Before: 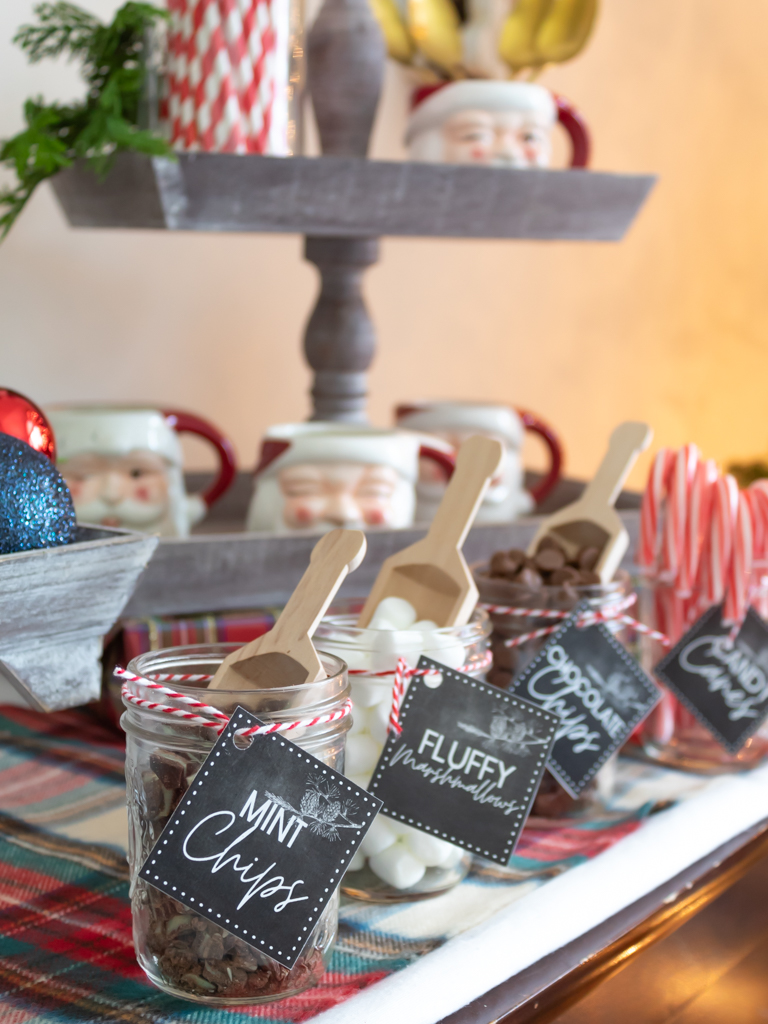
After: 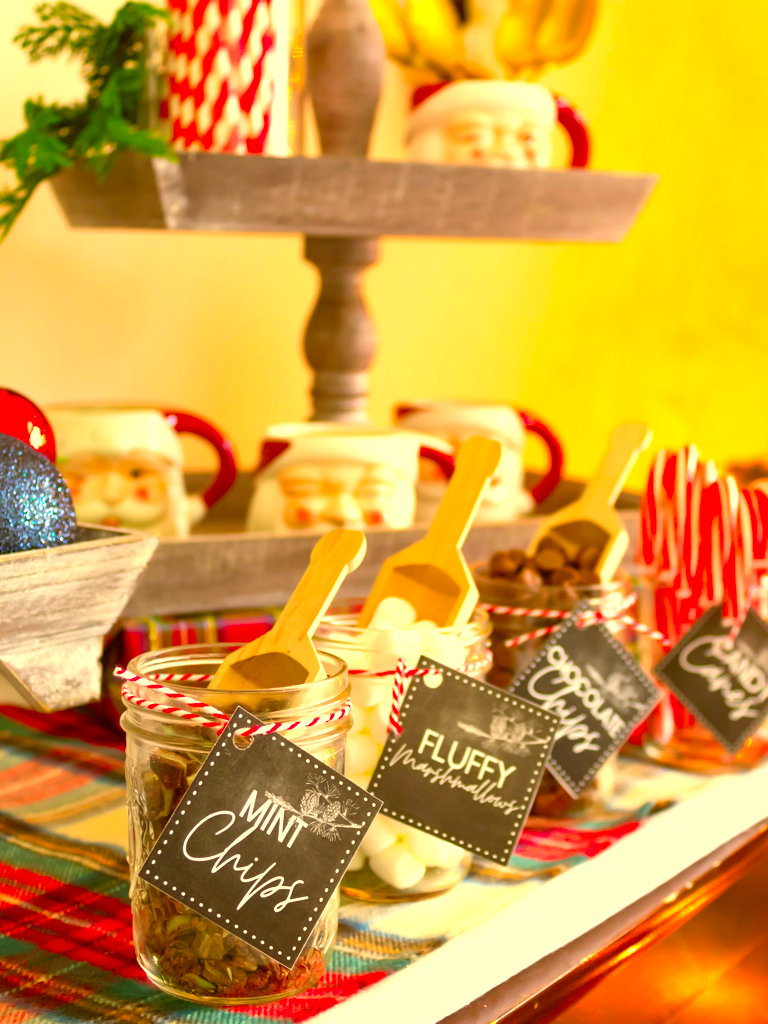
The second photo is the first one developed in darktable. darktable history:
color correction: highlights a* 10.44, highlights b* 30.04, shadows a* 2.73, shadows b* 17.51, saturation 1.72
exposure: black level correction 0, exposure 0.7 EV, compensate exposure bias true, compensate highlight preservation false
